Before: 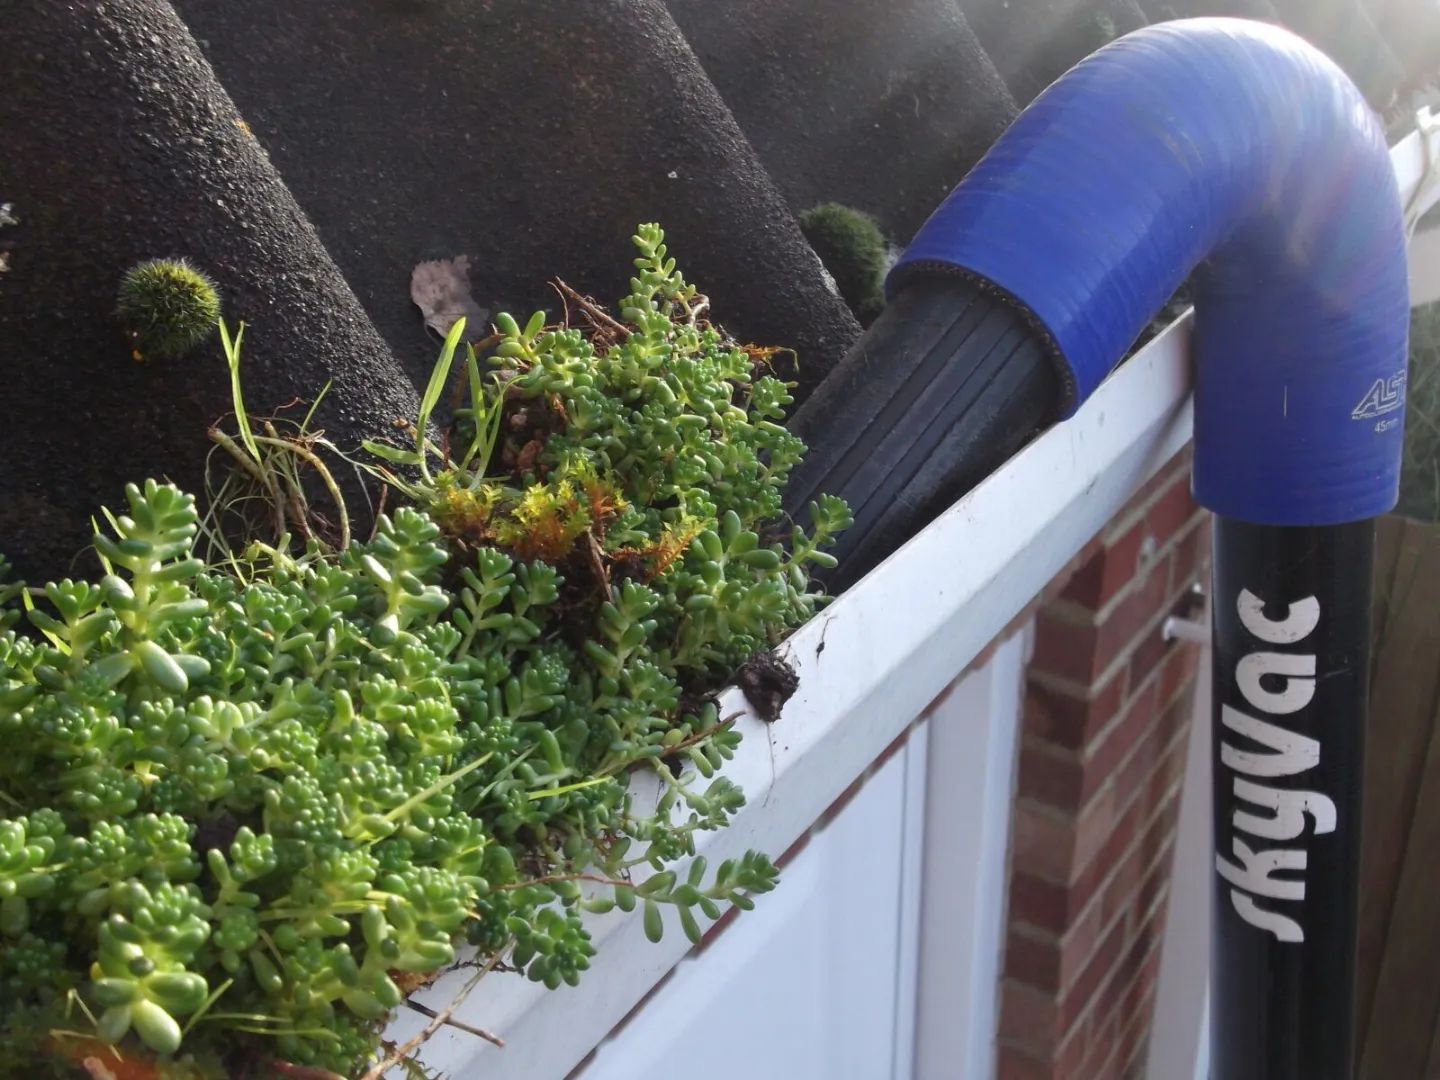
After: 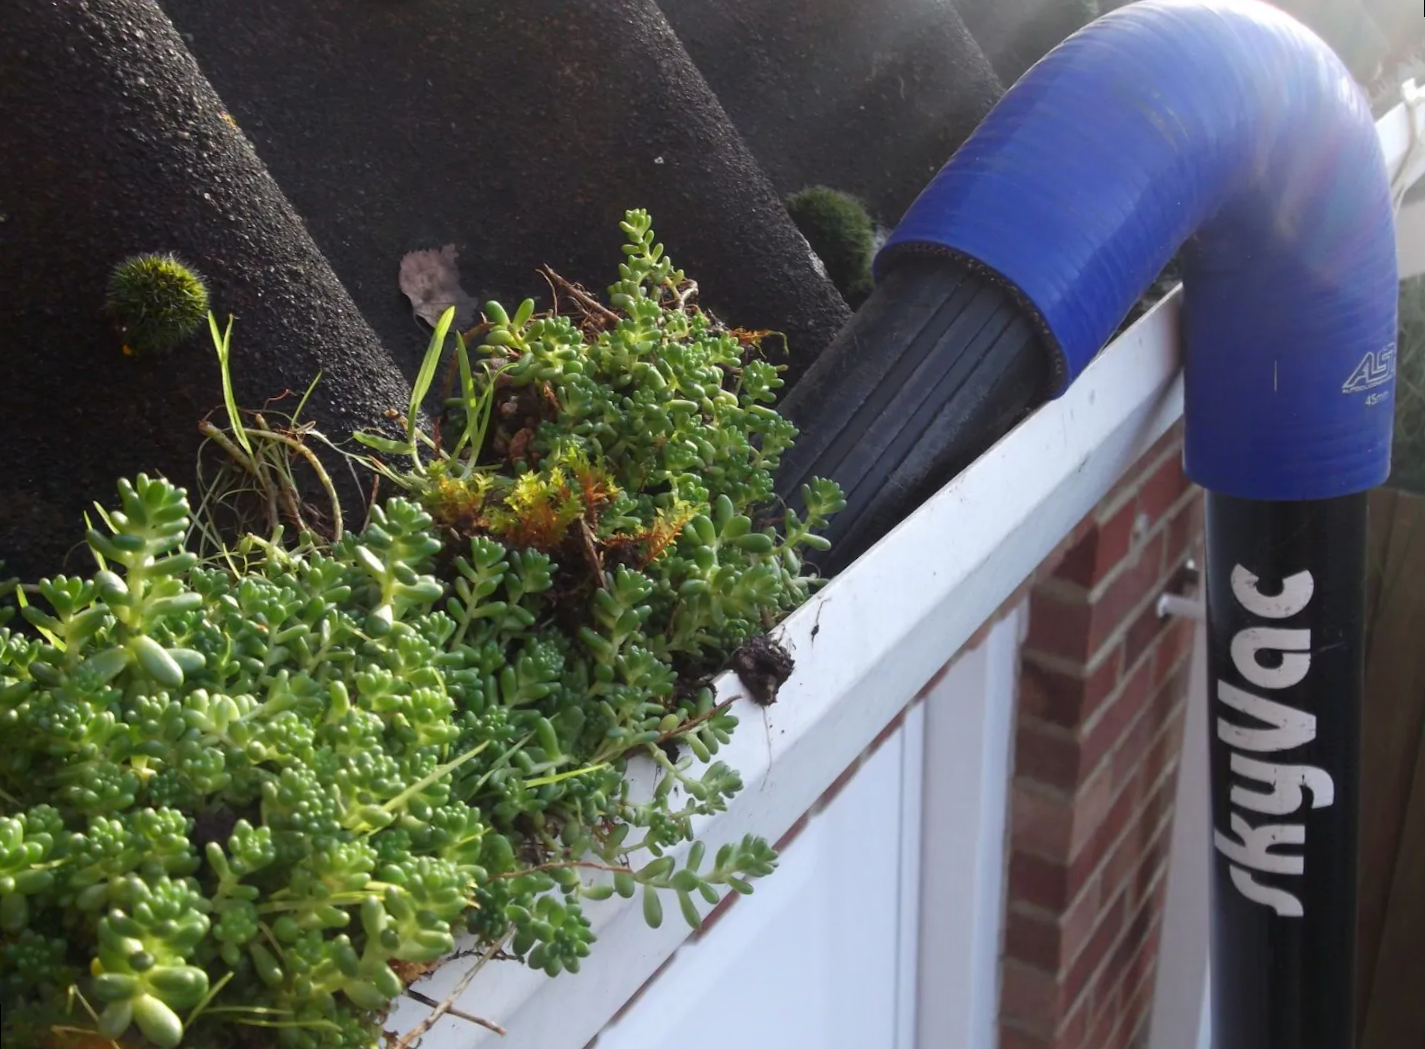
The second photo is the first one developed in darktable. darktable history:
rotate and perspective: rotation -1°, crop left 0.011, crop right 0.989, crop top 0.025, crop bottom 0.975
shadows and highlights: shadows -40.15, highlights 62.88, soften with gaussian
